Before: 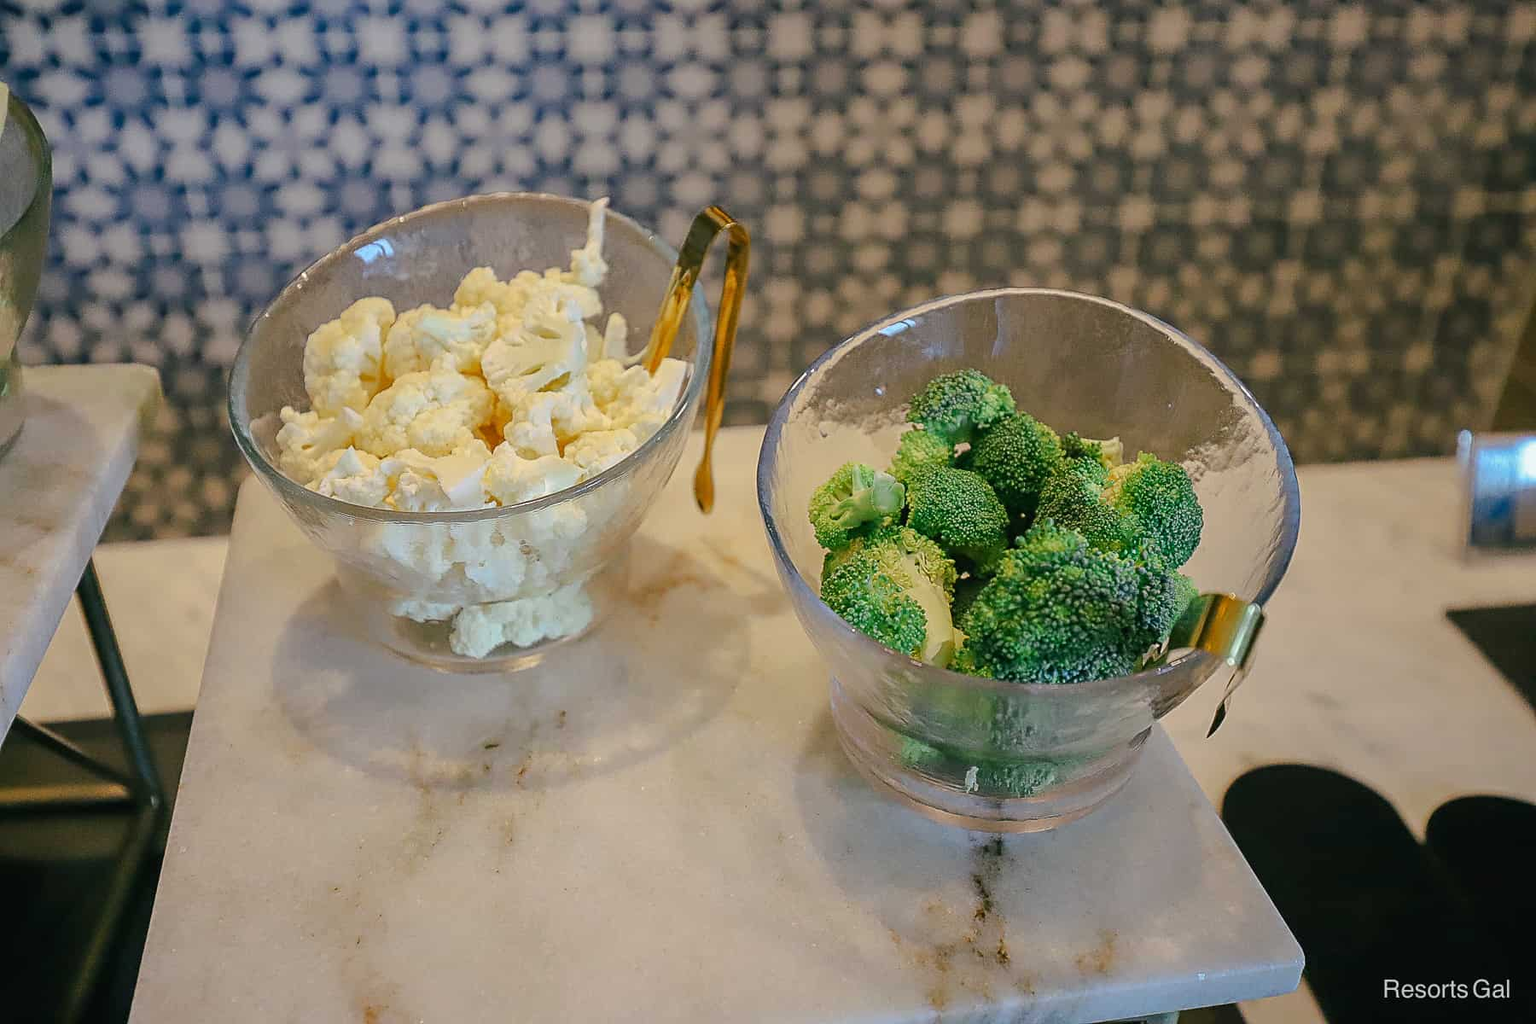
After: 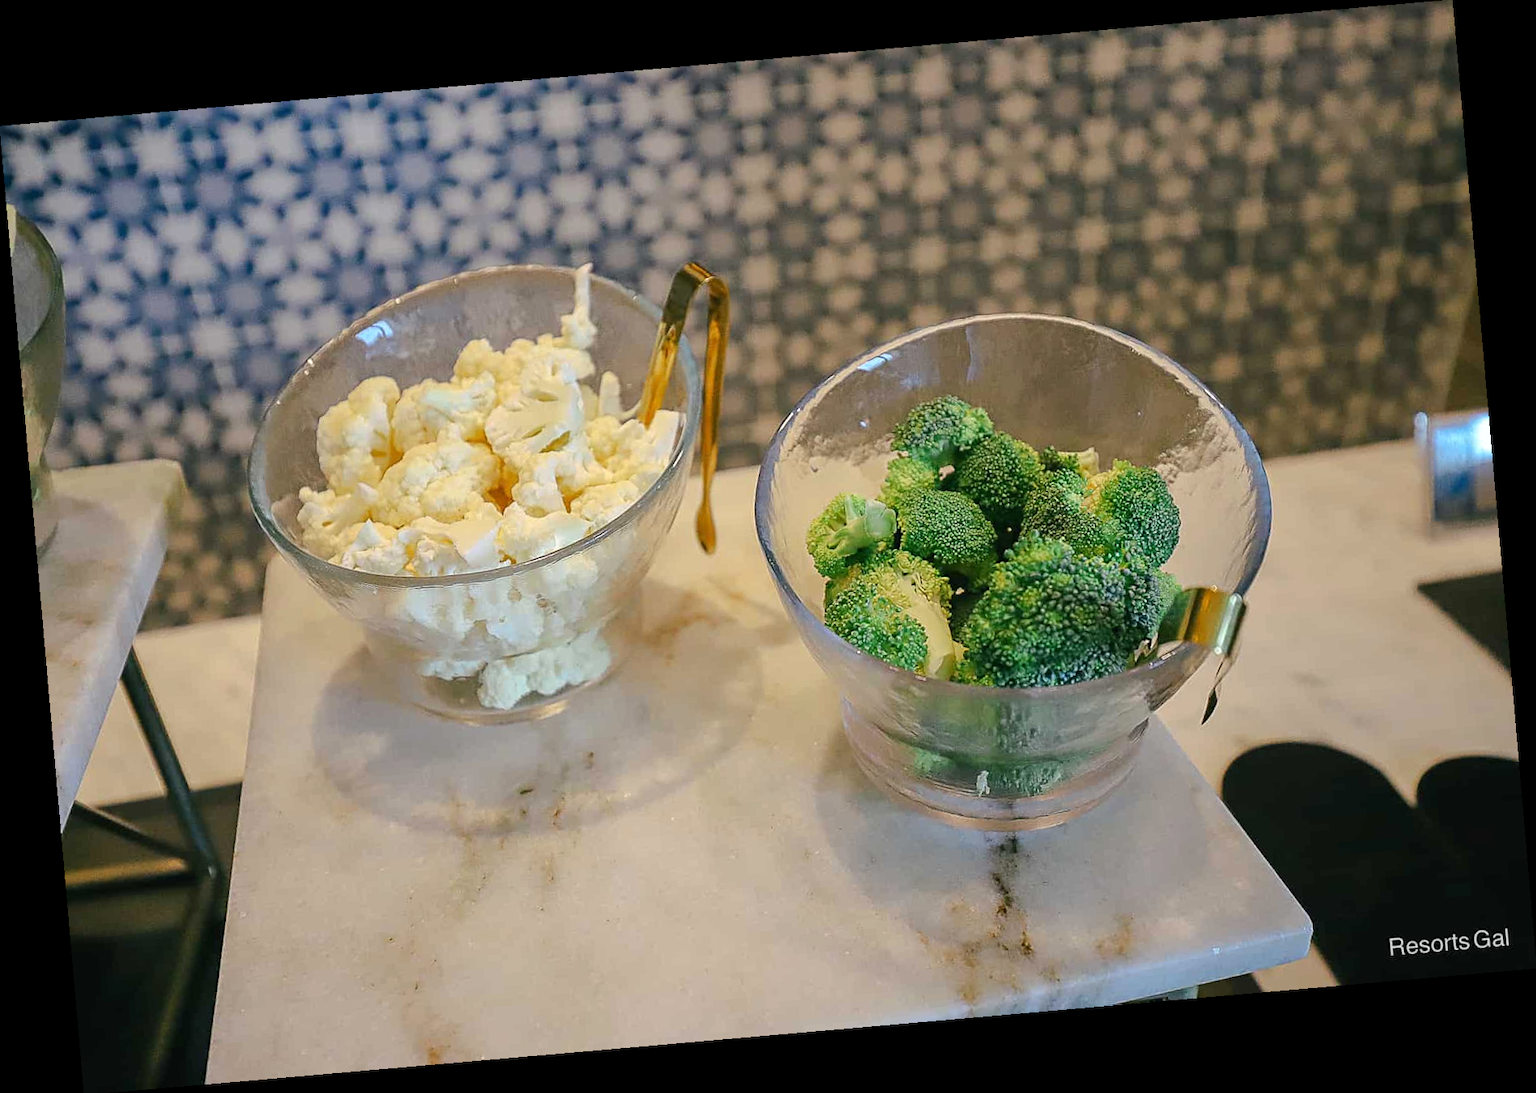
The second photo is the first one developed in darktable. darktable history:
rotate and perspective: rotation -4.98°, automatic cropping off
color contrast: green-magenta contrast 0.96
exposure: exposure 0.2 EV, compensate highlight preservation false
